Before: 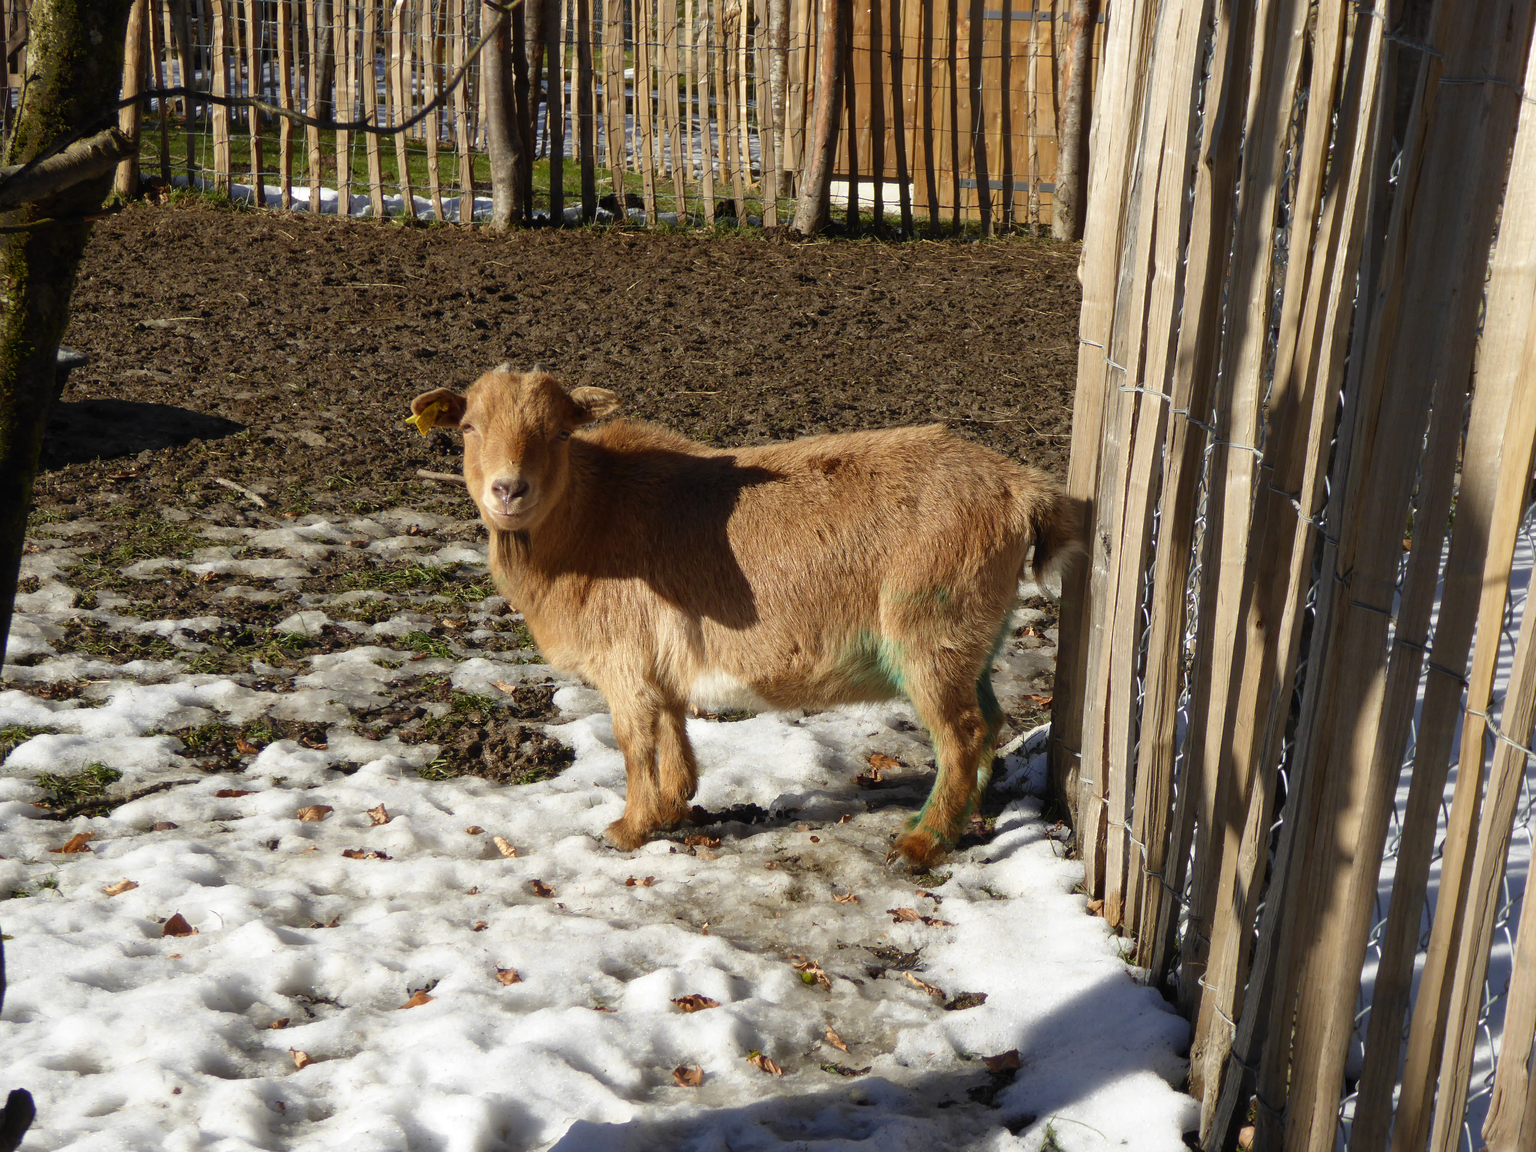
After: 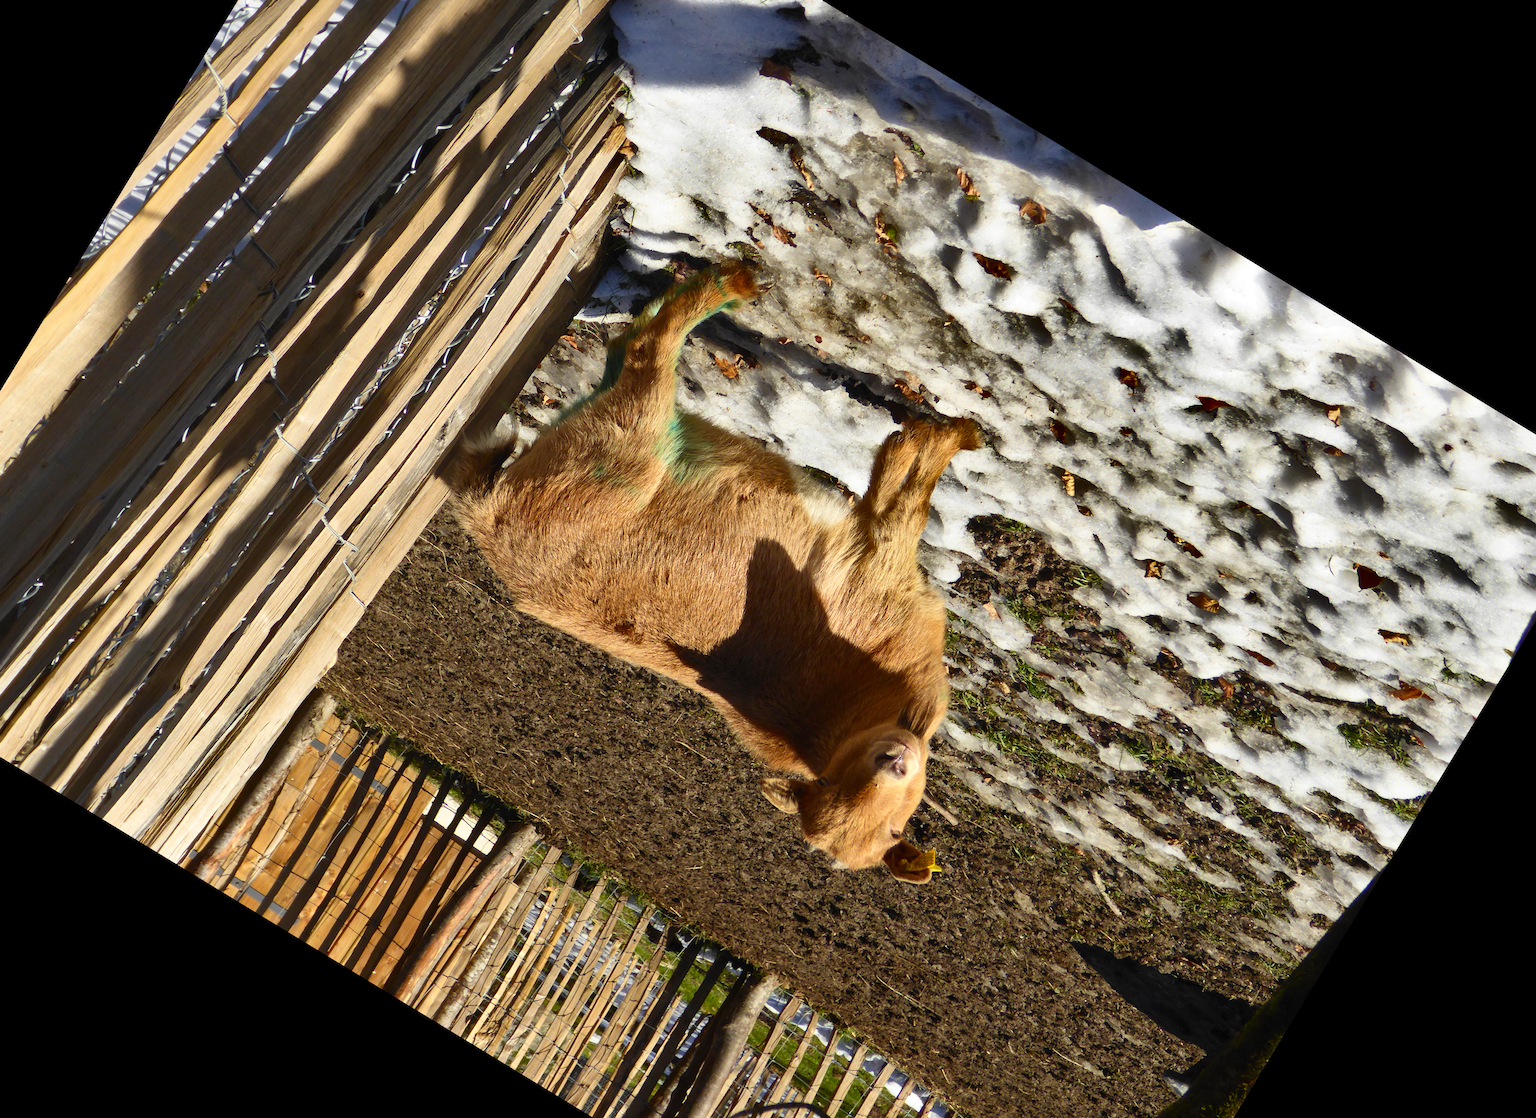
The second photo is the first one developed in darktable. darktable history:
shadows and highlights: shadows 20.91, highlights -82.73, soften with gaussian
contrast brightness saturation: contrast 0.23, brightness 0.1, saturation 0.29
crop and rotate: angle 148.68°, left 9.111%, top 15.603%, right 4.588%, bottom 17.041%
